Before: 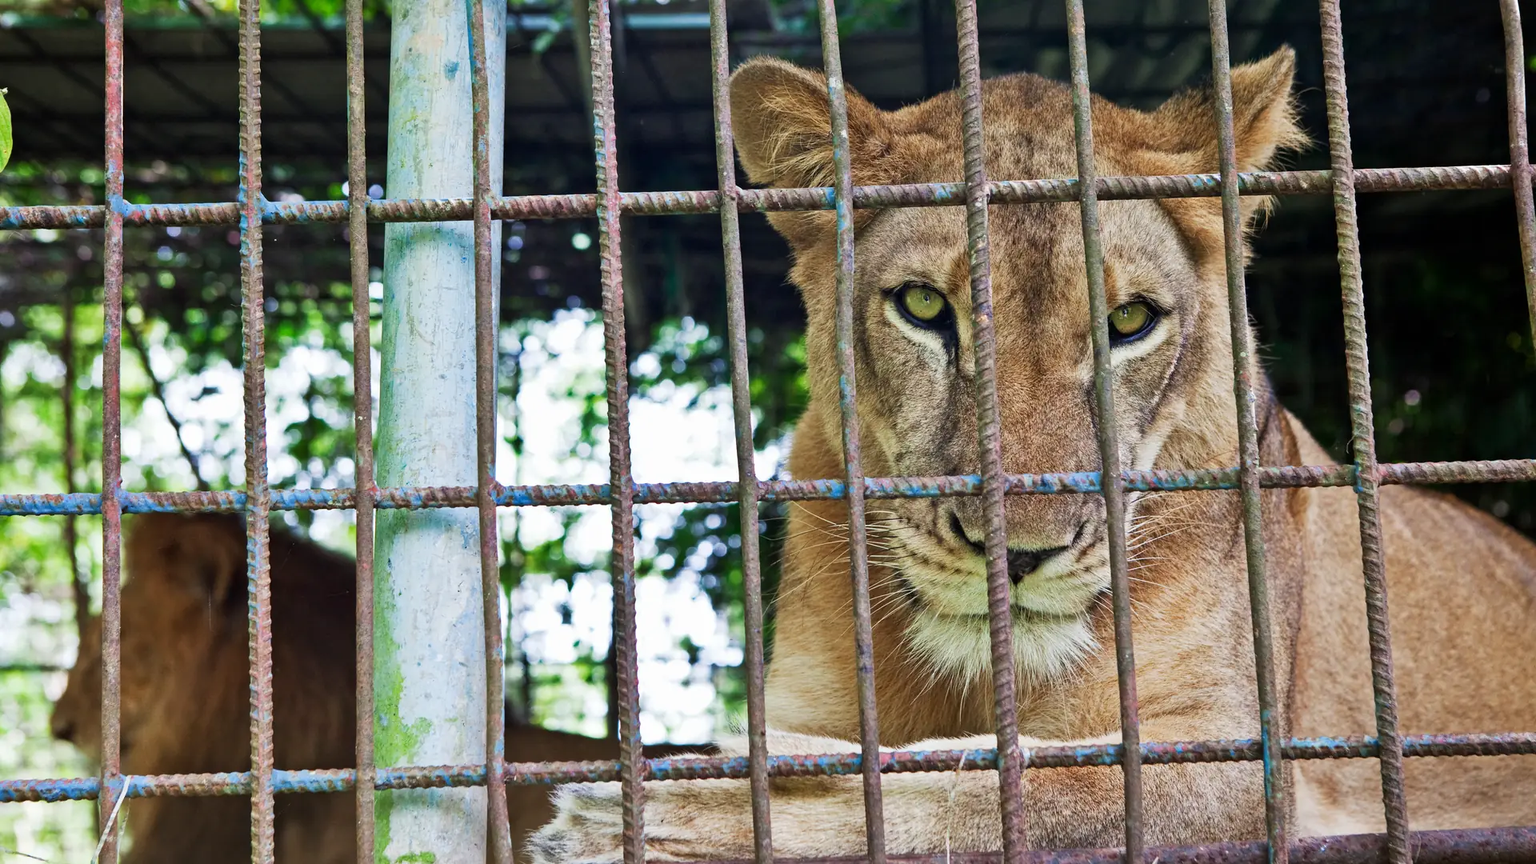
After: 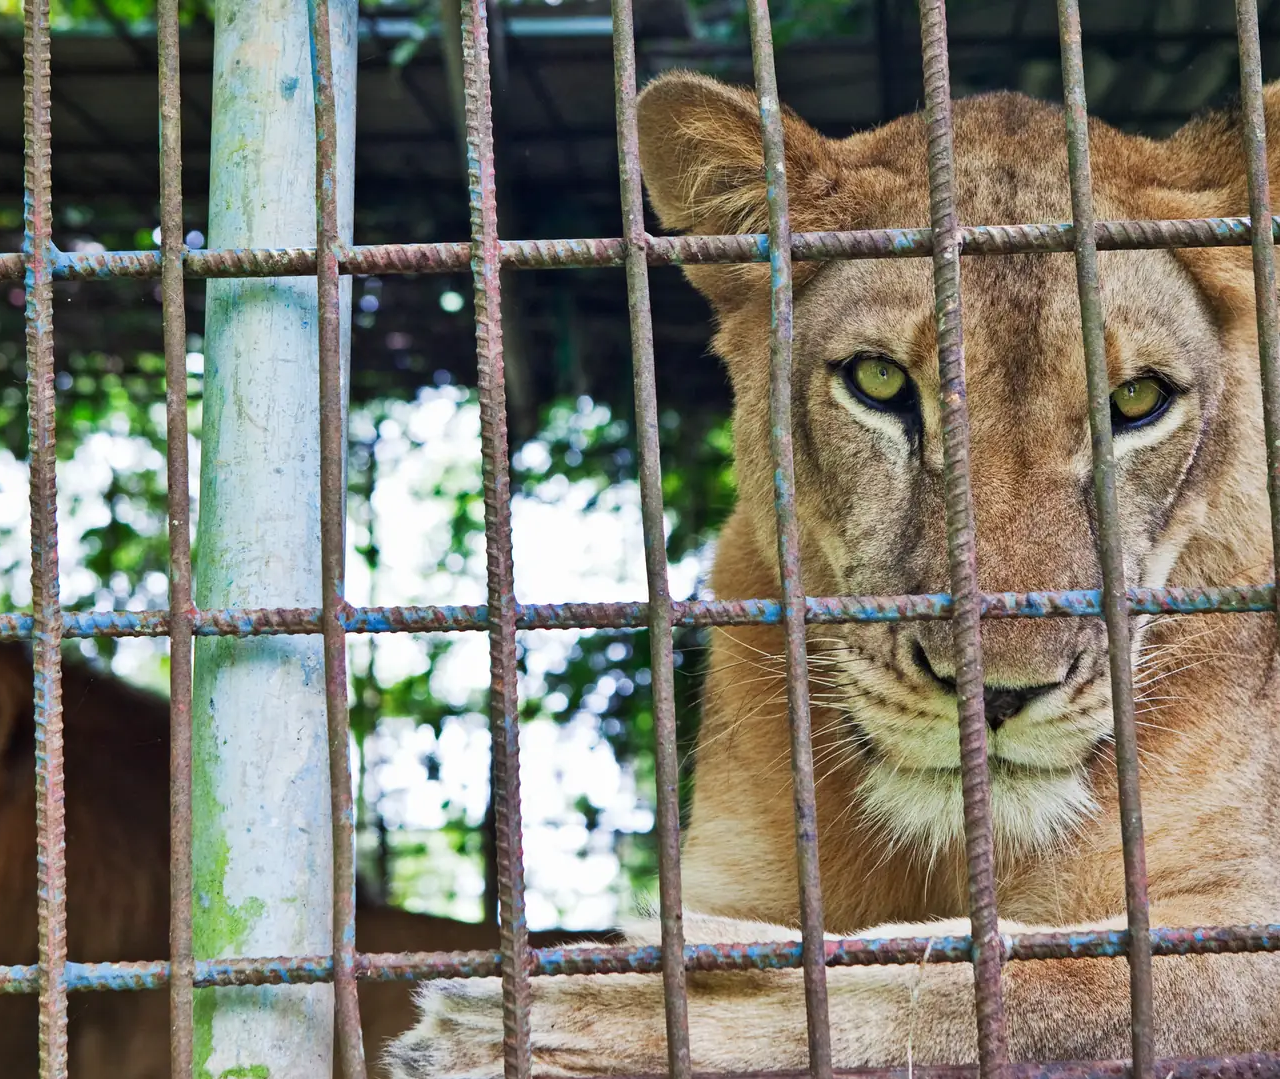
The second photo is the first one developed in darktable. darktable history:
crop and rotate: left 14.354%, right 18.93%
